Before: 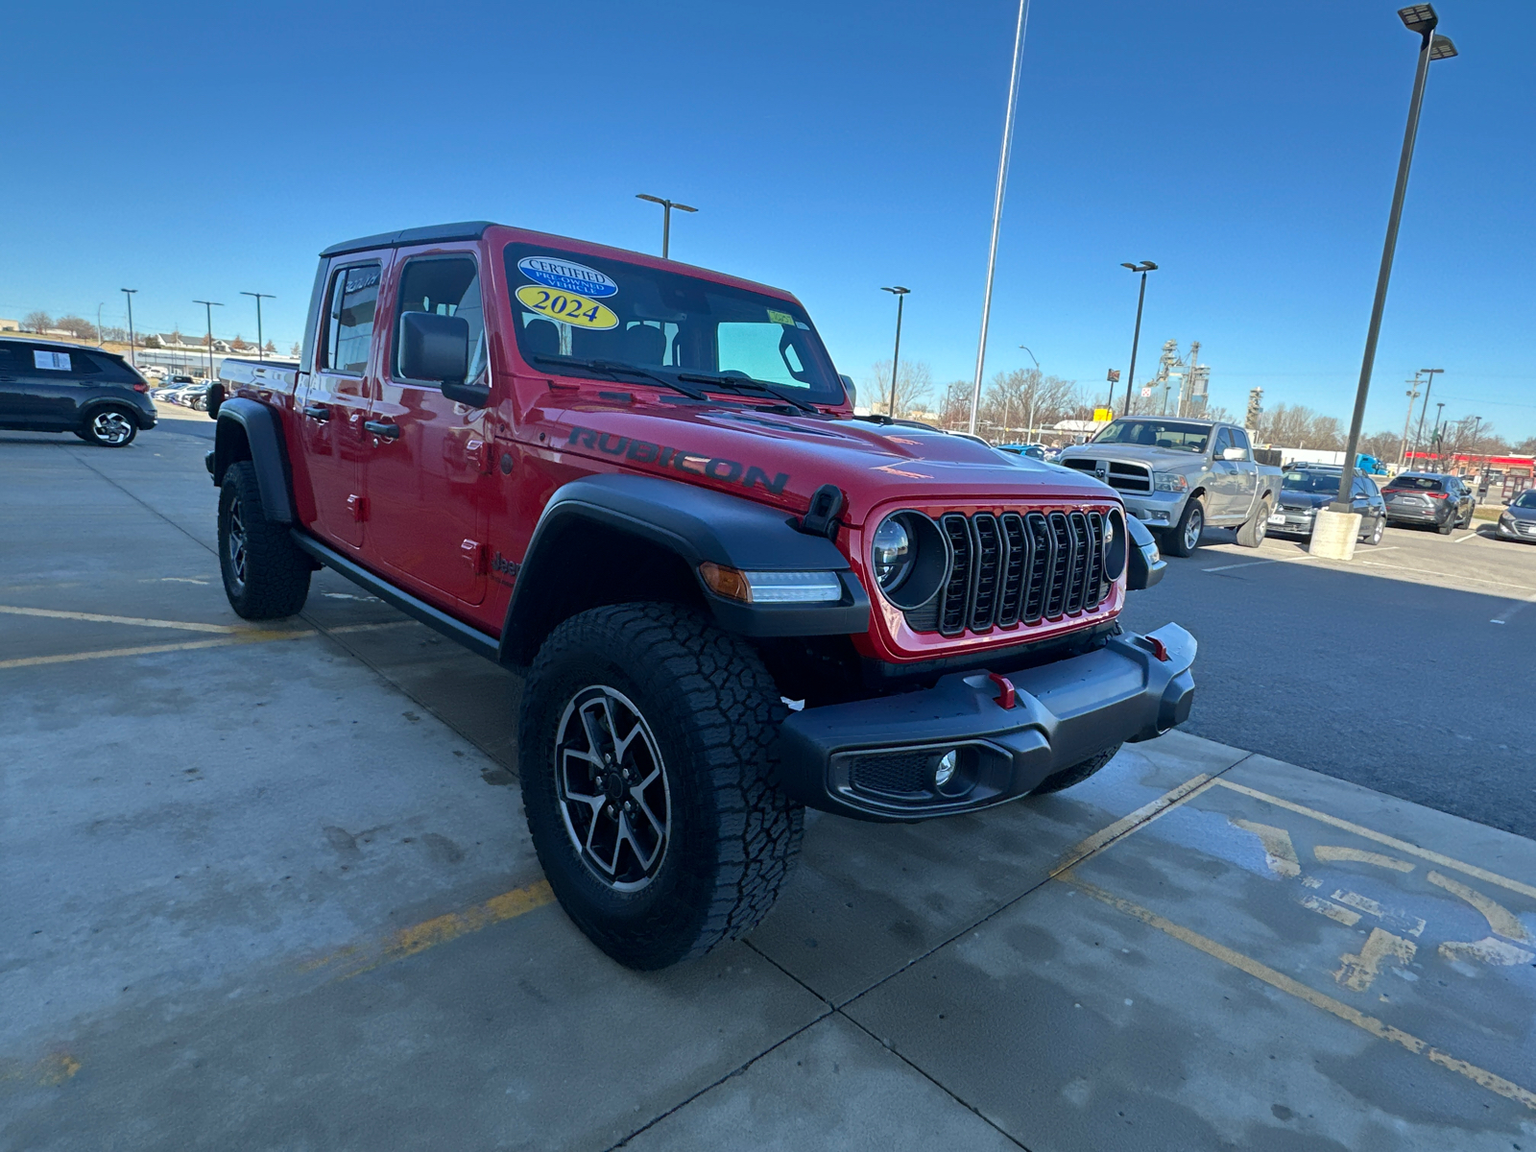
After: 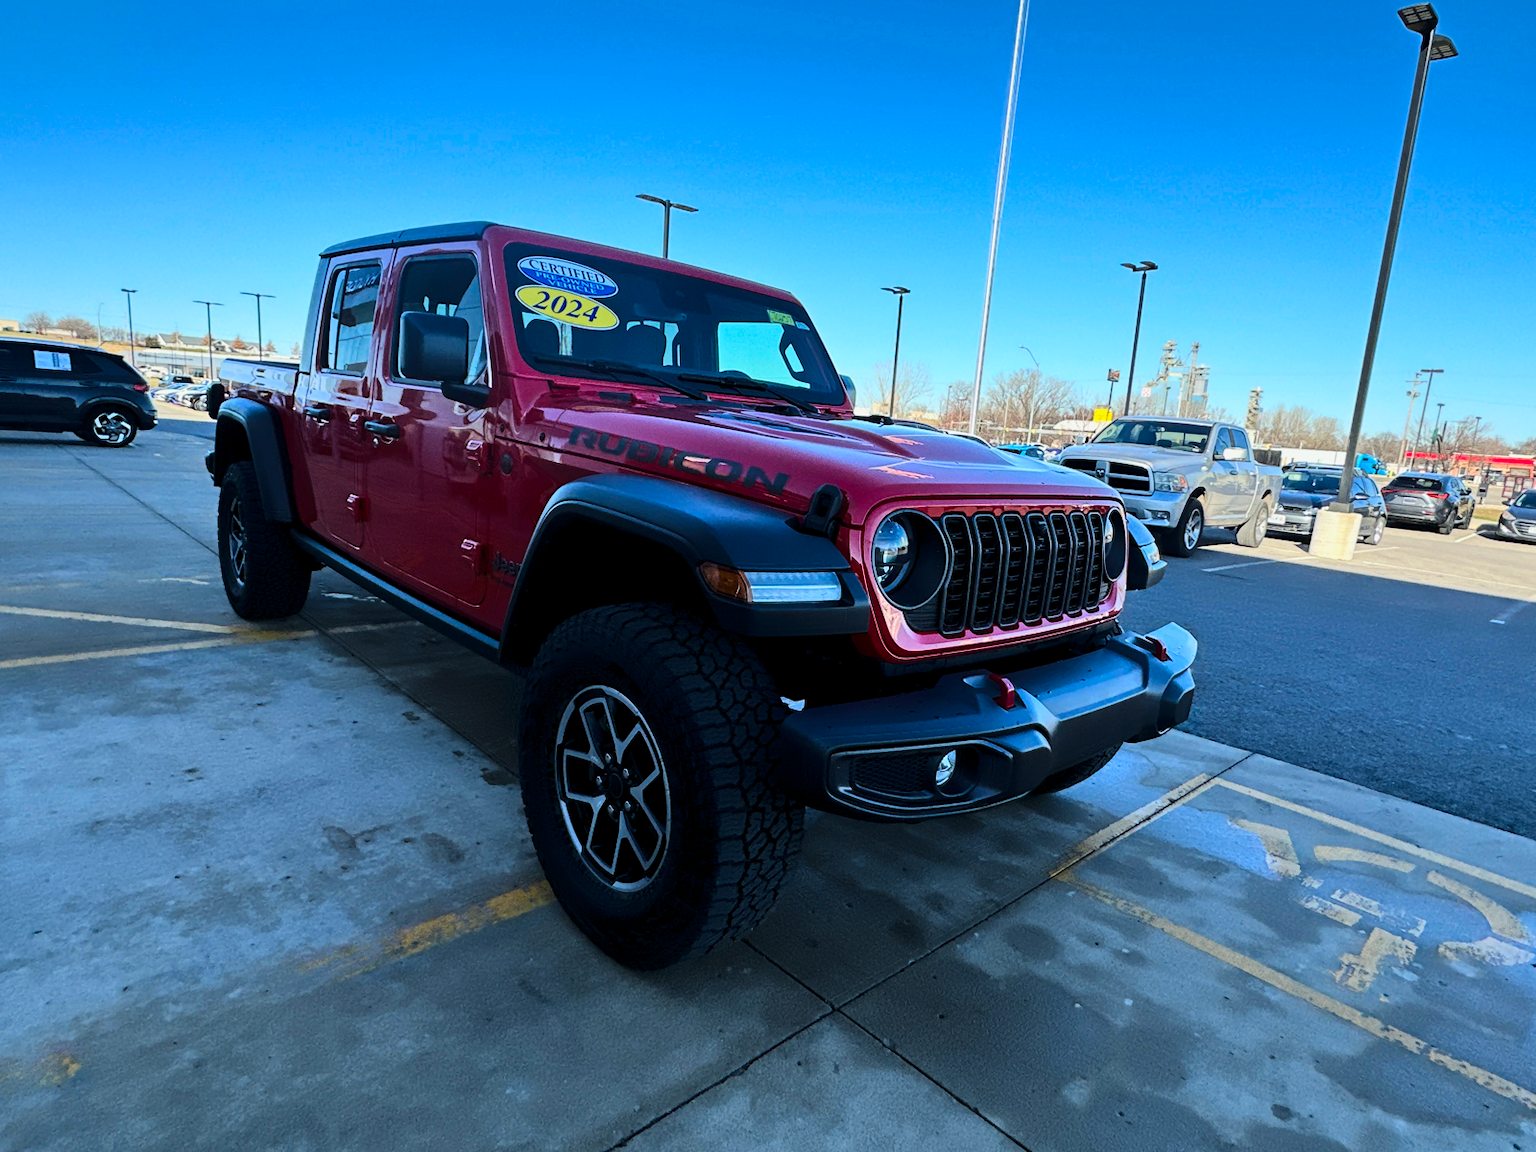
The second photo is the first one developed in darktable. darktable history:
contrast brightness saturation: contrast 0.132, brightness -0.059, saturation 0.16
tone curve: curves: ch0 [(0.014, 0) (0.13, 0.09) (0.227, 0.211) (0.346, 0.388) (0.499, 0.598) (0.662, 0.76) (0.795, 0.846) (1, 0.969)]; ch1 [(0, 0) (0.366, 0.367) (0.447, 0.417) (0.473, 0.484) (0.504, 0.502) (0.525, 0.518) (0.564, 0.548) (0.639, 0.643) (1, 1)]; ch2 [(0, 0) (0.333, 0.346) (0.375, 0.375) (0.424, 0.43) (0.476, 0.498) (0.496, 0.505) (0.517, 0.515) (0.542, 0.564) (0.583, 0.6) (0.64, 0.622) (0.723, 0.676) (1, 1)], color space Lab, linked channels, preserve colors none
